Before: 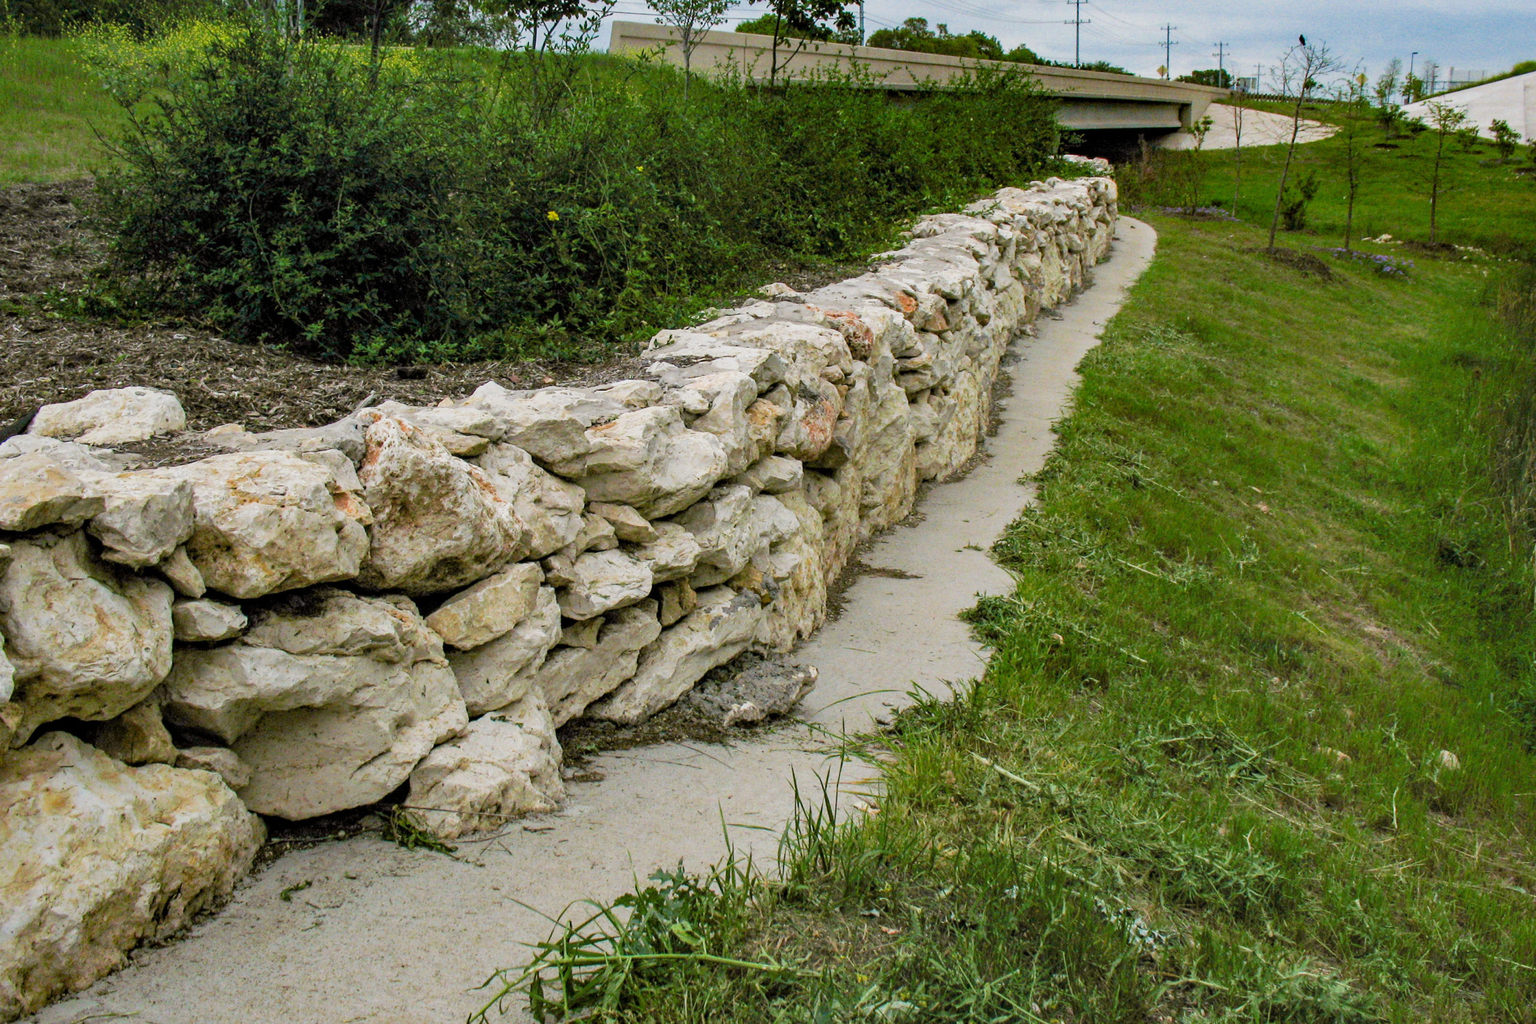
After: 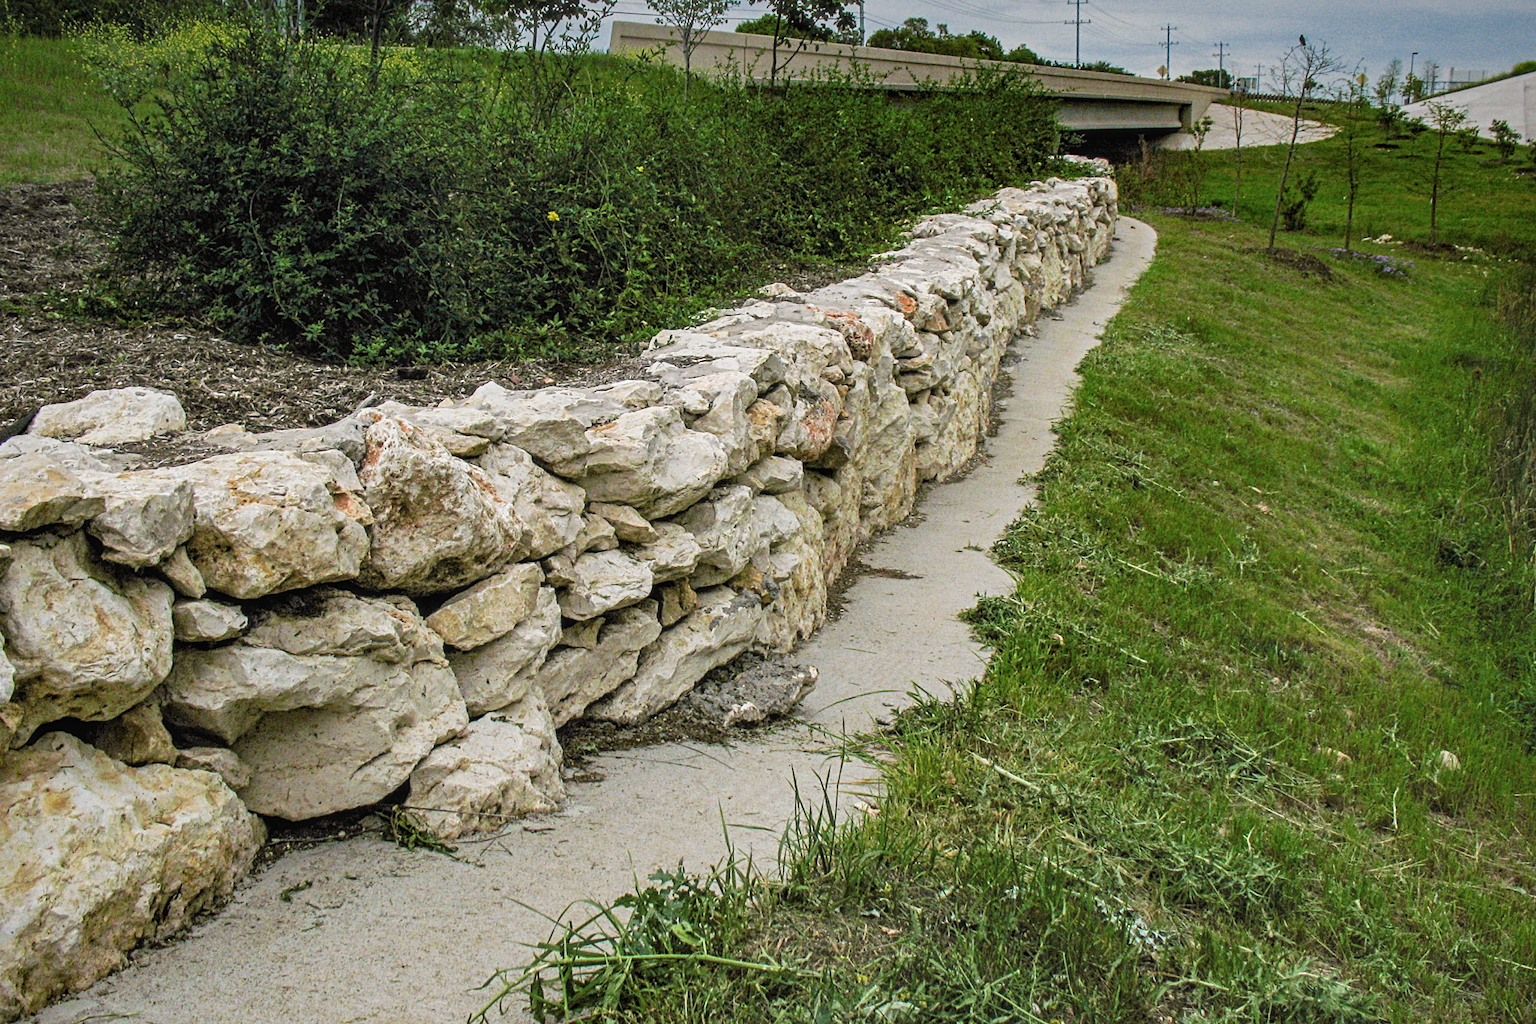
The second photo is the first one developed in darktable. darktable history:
exposure: black level correction -0.003, exposure 0.04 EV, compensate highlight preservation false
contrast equalizer: y [[0.5, 0.5, 0.5, 0.539, 0.64, 0.611], [0.5 ×6], [0.5 ×6], [0 ×6], [0 ×6]]
local contrast: mode bilateral grid, contrast 10, coarseness 25, detail 115%, midtone range 0.2
haze removal: strength -0.1, adaptive false
vignetting: fall-off start 97.52%, fall-off radius 100%, brightness -0.574, saturation 0, center (-0.027, 0.404), width/height ratio 1.368, unbound false
